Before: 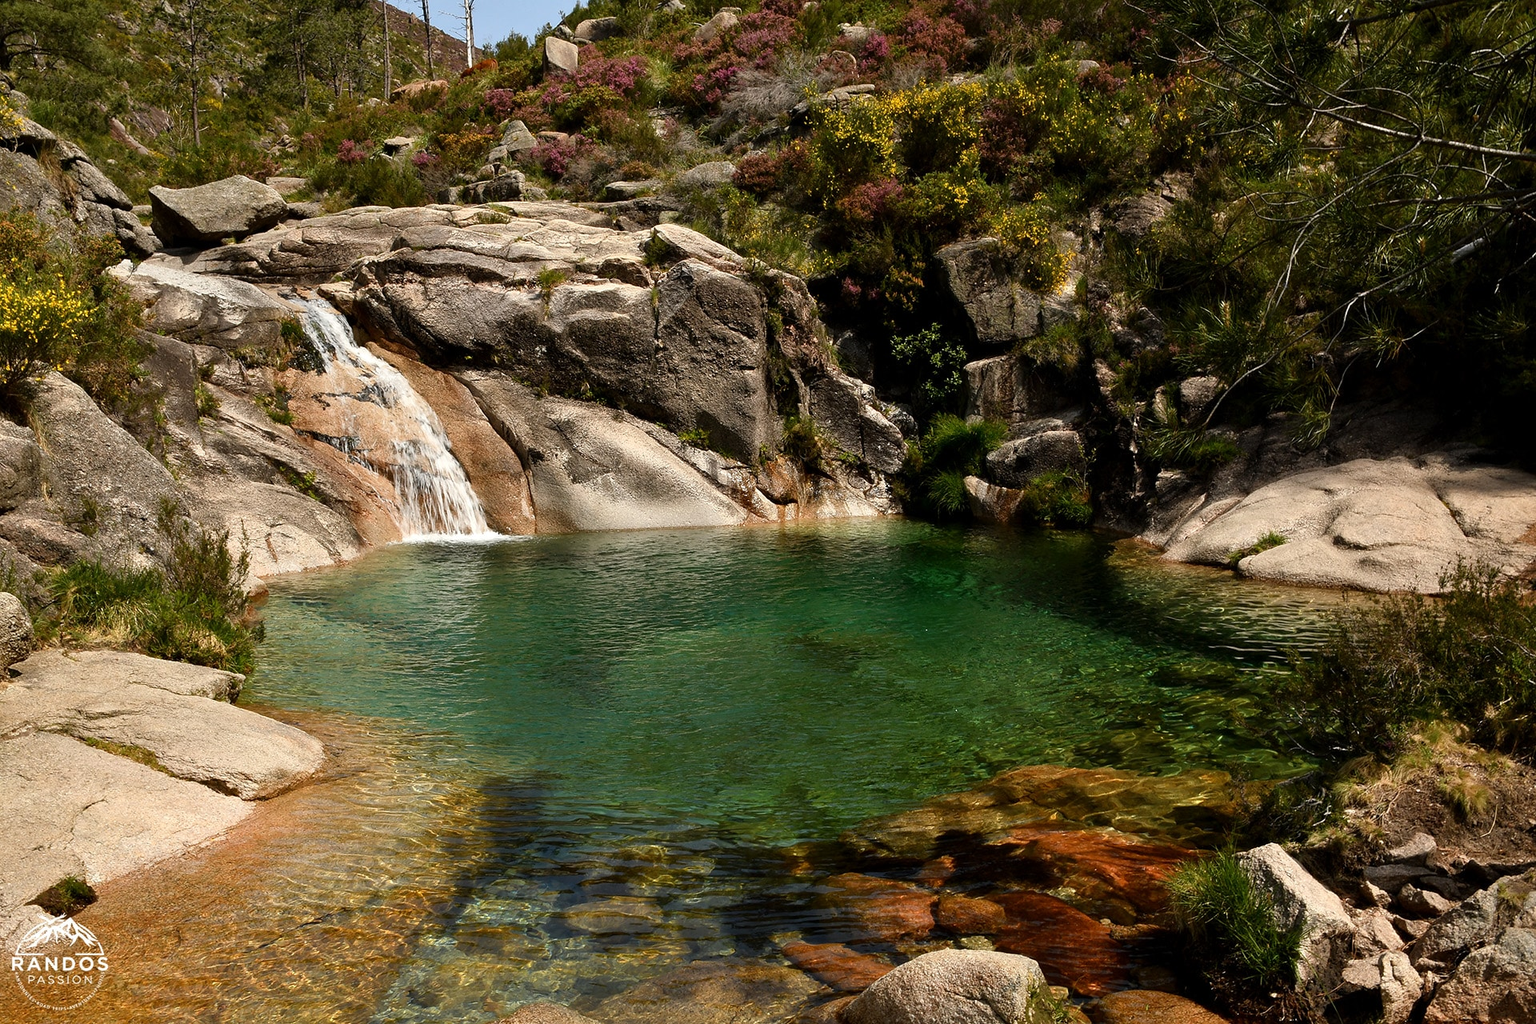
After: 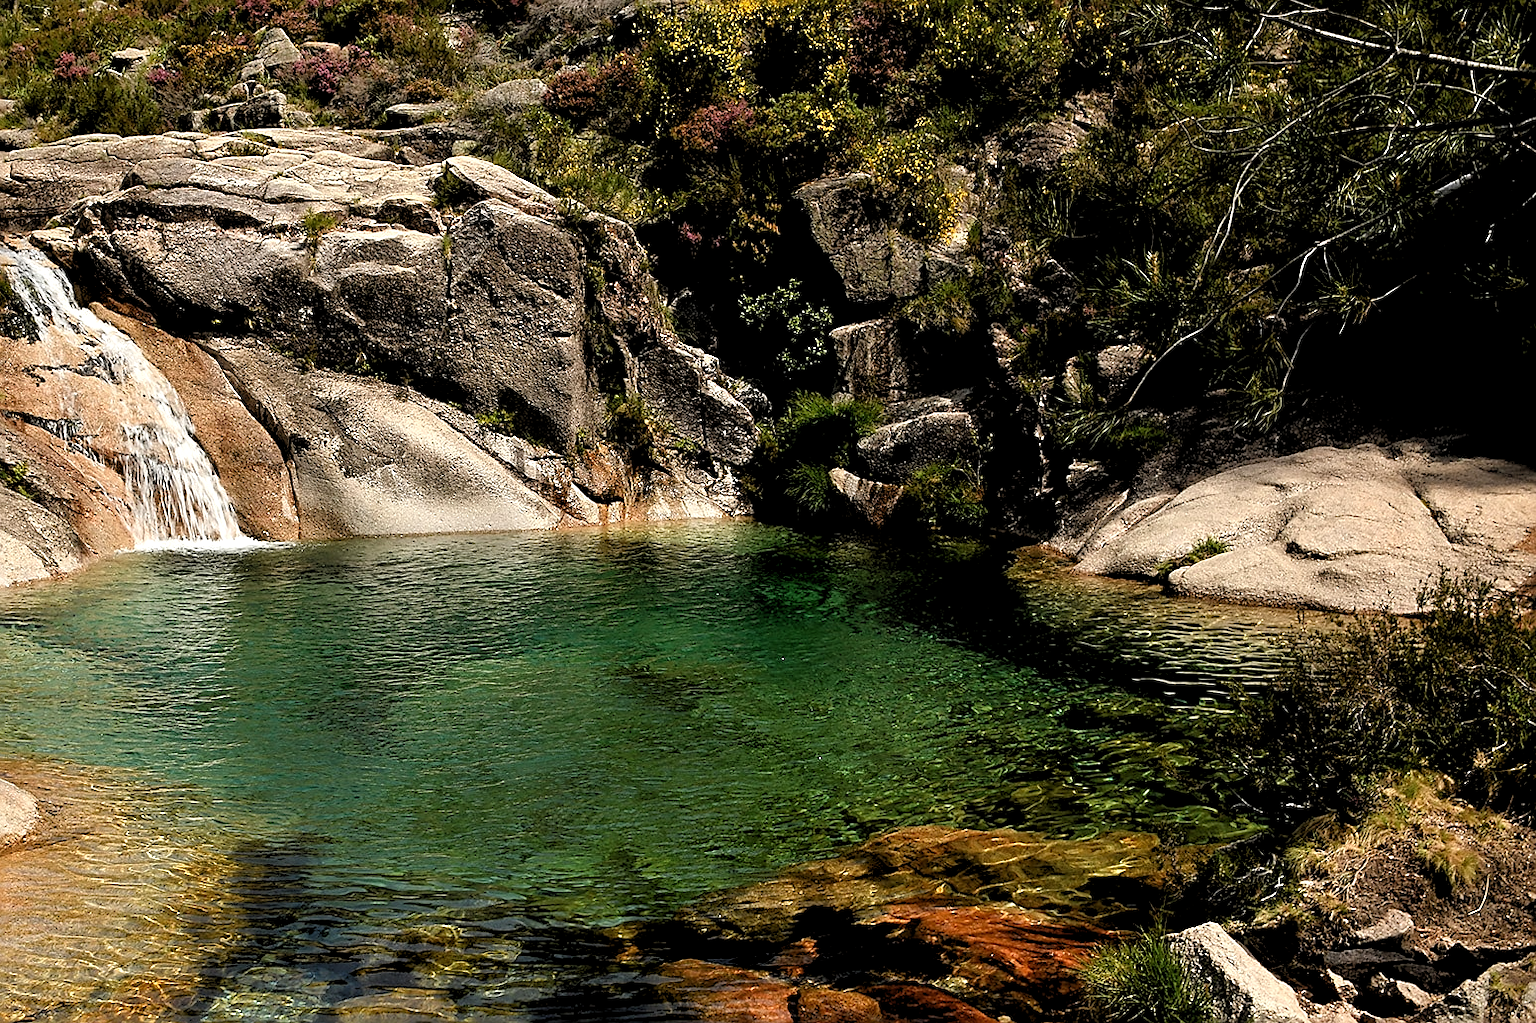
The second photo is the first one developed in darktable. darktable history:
color balance: on, module defaults
sharpen: amount 0.75
rgb levels: levels [[0.013, 0.434, 0.89], [0, 0.5, 1], [0, 0.5, 1]]
crop: left 19.159%, top 9.58%, bottom 9.58%
